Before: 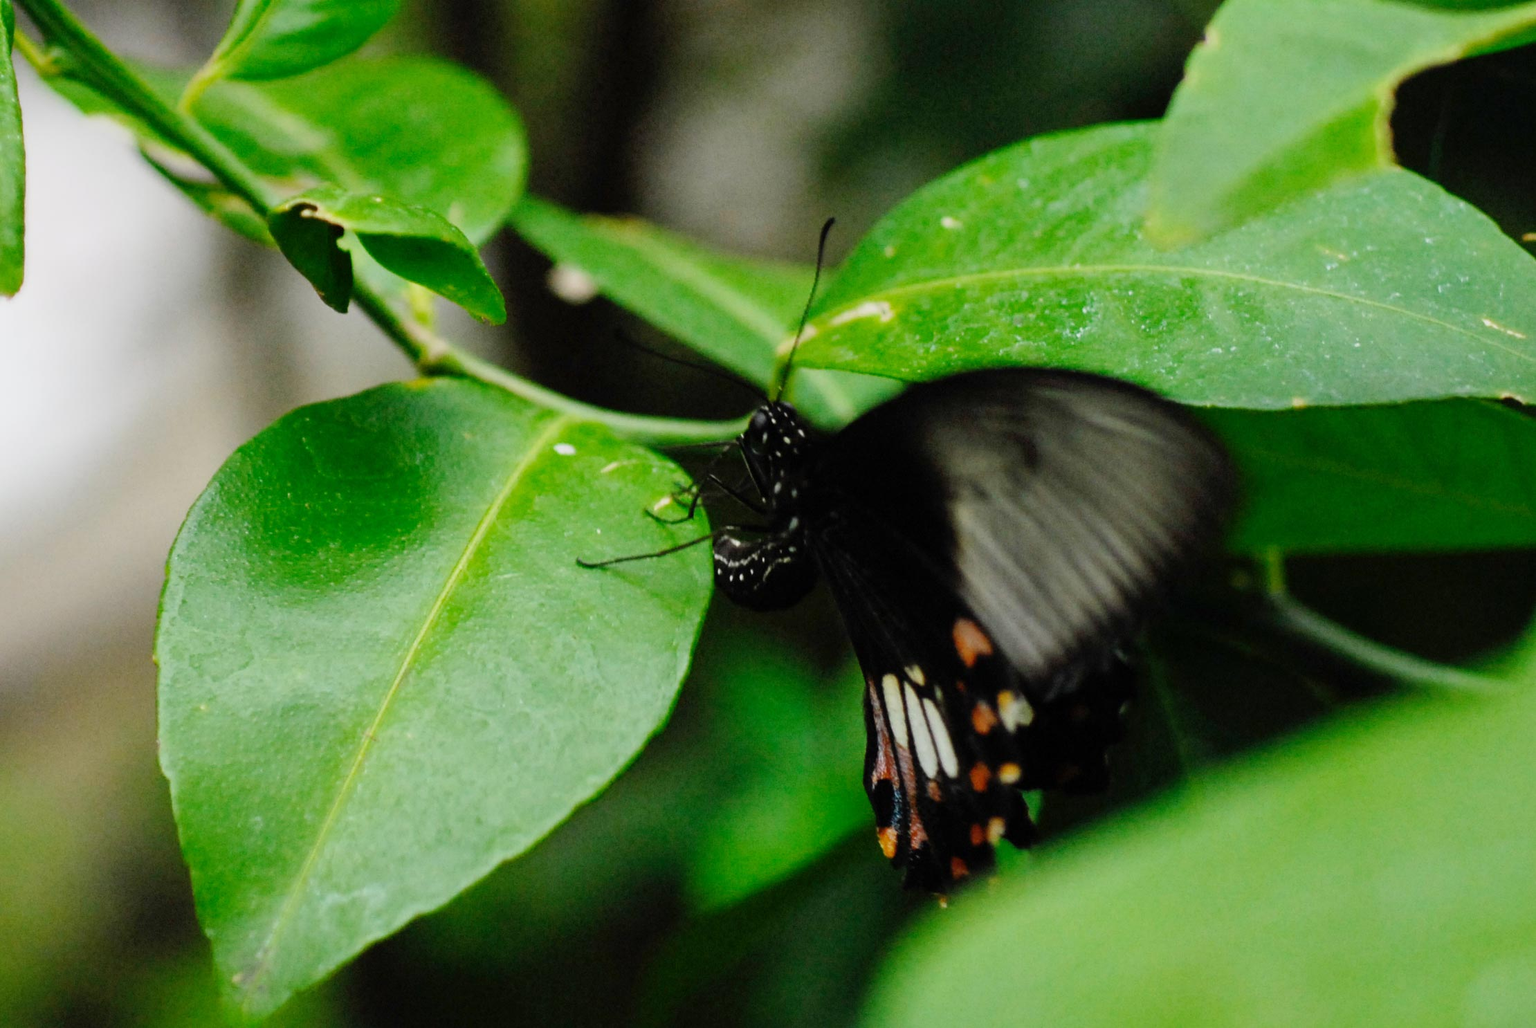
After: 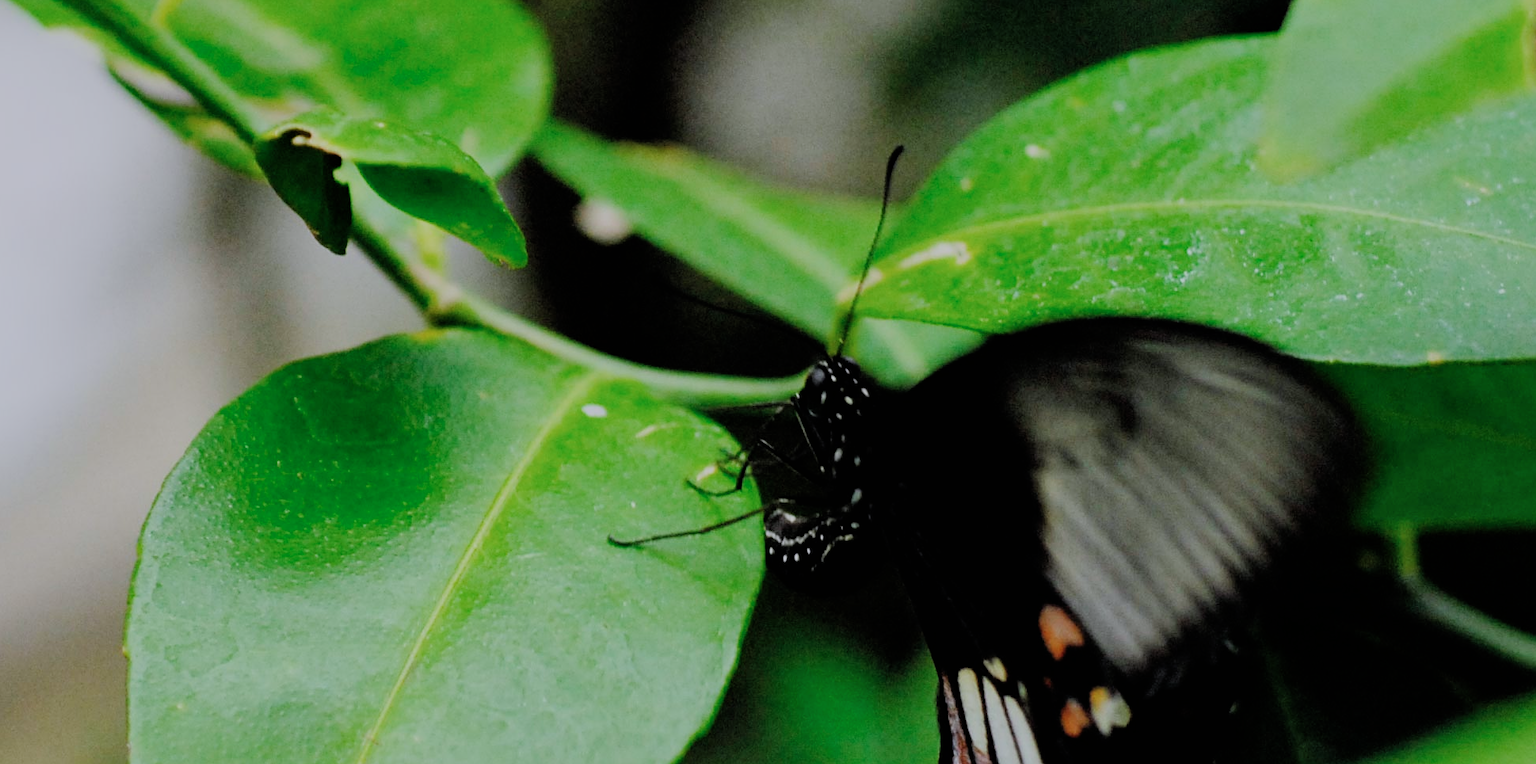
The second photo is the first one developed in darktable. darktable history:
crop: left 2.973%, top 8.82%, right 9.652%, bottom 26.203%
sharpen: amount 0.21
shadows and highlights: shadows 25.74, highlights -23.66
color calibration: illuminant as shot in camera, x 0.358, y 0.373, temperature 4628.91 K
filmic rgb: black relative exposure -7.09 EV, white relative exposure 5.37 EV, threshold 2.99 EV, hardness 3.03, iterations of high-quality reconstruction 0, enable highlight reconstruction true
